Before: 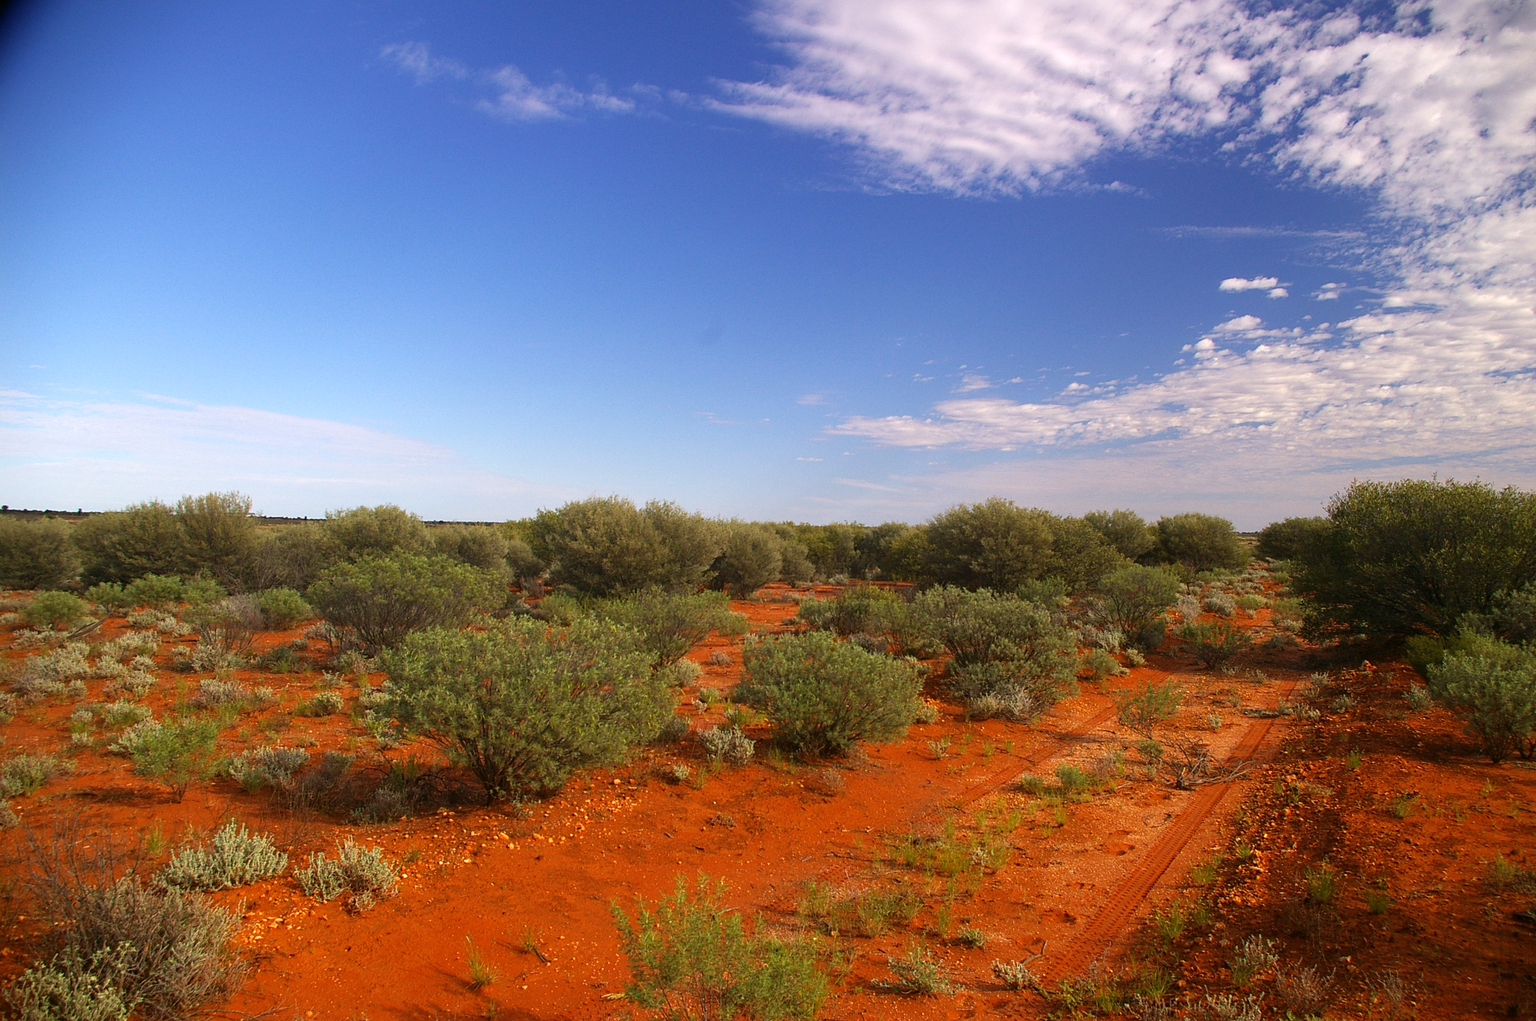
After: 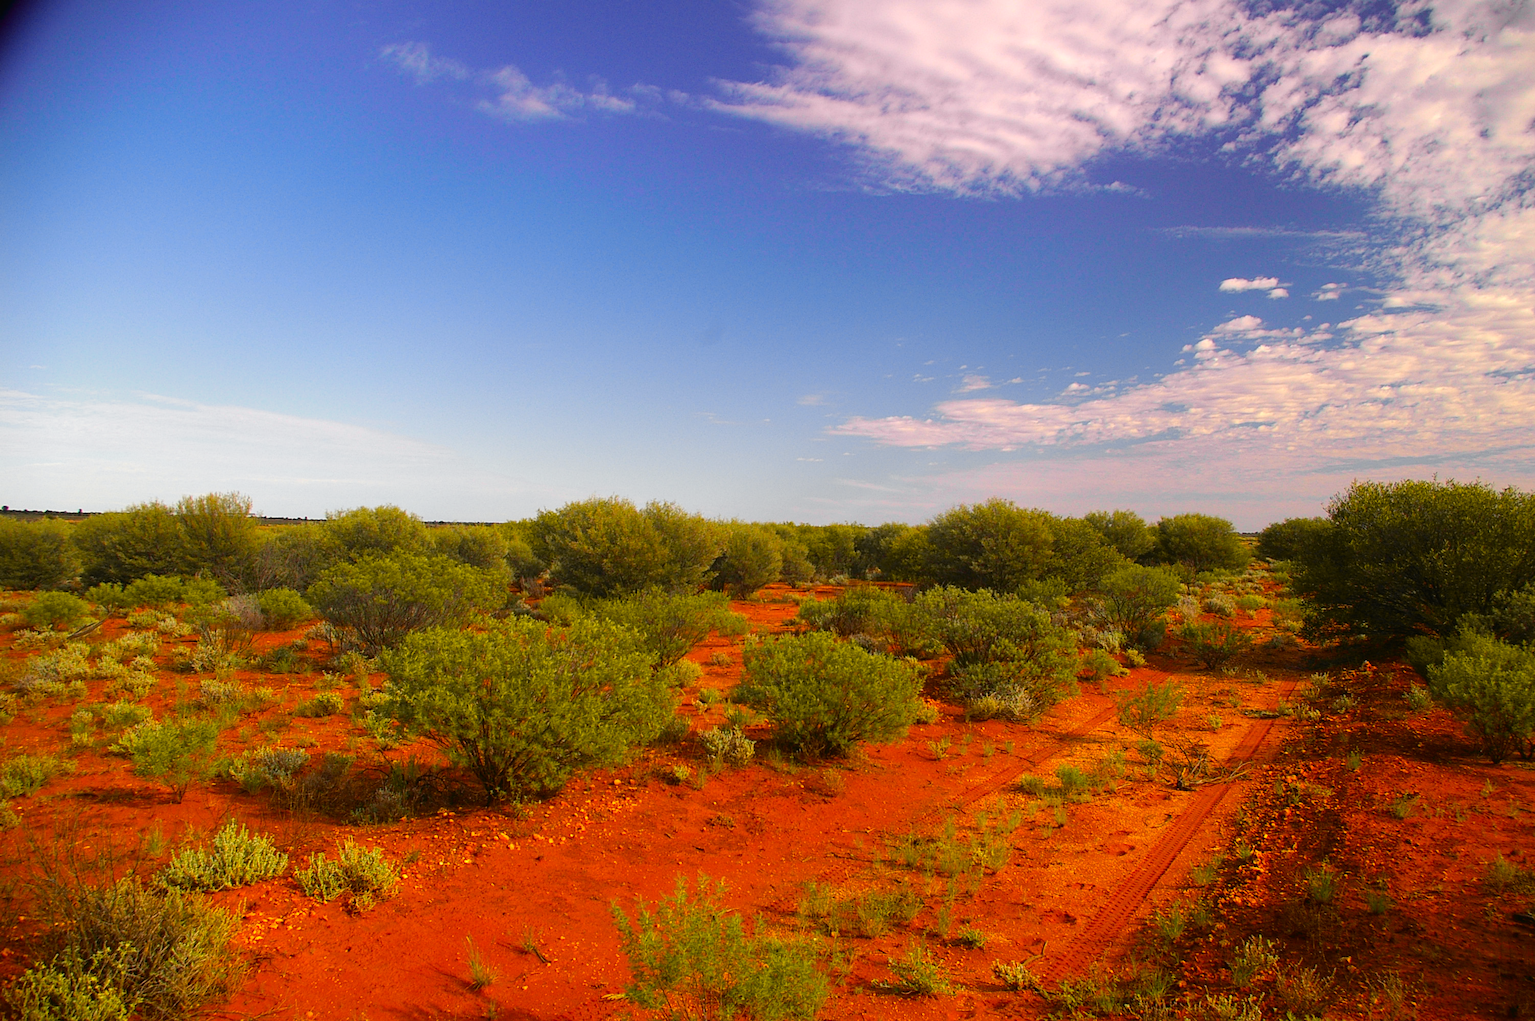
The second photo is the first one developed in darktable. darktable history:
color balance rgb: shadows lift › hue 86.26°, highlights gain › chroma 3.047%, highlights gain › hue 77.69°, linear chroma grading › global chroma 0.605%, perceptual saturation grading › global saturation 35.432%, global vibrance 14.848%
tone curve: curves: ch0 [(0, 0.012) (0.036, 0.035) (0.274, 0.288) (0.504, 0.536) (0.844, 0.84) (1, 0.983)]; ch1 [(0, 0) (0.389, 0.403) (0.462, 0.486) (0.499, 0.498) (0.511, 0.502) (0.536, 0.547) (0.579, 0.578) (0.626, 0.645) (0.749, 0.781) (1, 1)]; ch2 [(0, 0) (0.457, 0.486) (0.5, 0.5) (0.557, 0.561) (0.614, 0.622) (0.704, 0.732) (1, 1)], color space Lab, independent channels, preserve colors none
